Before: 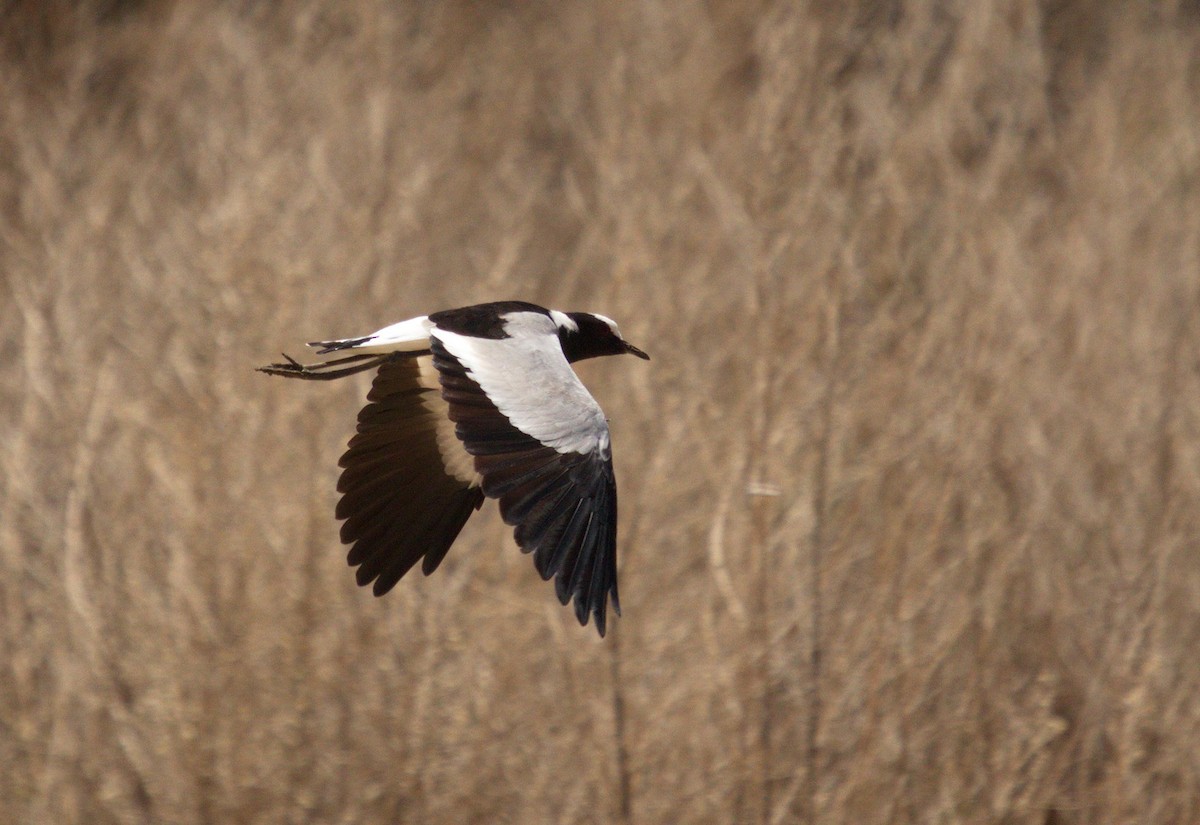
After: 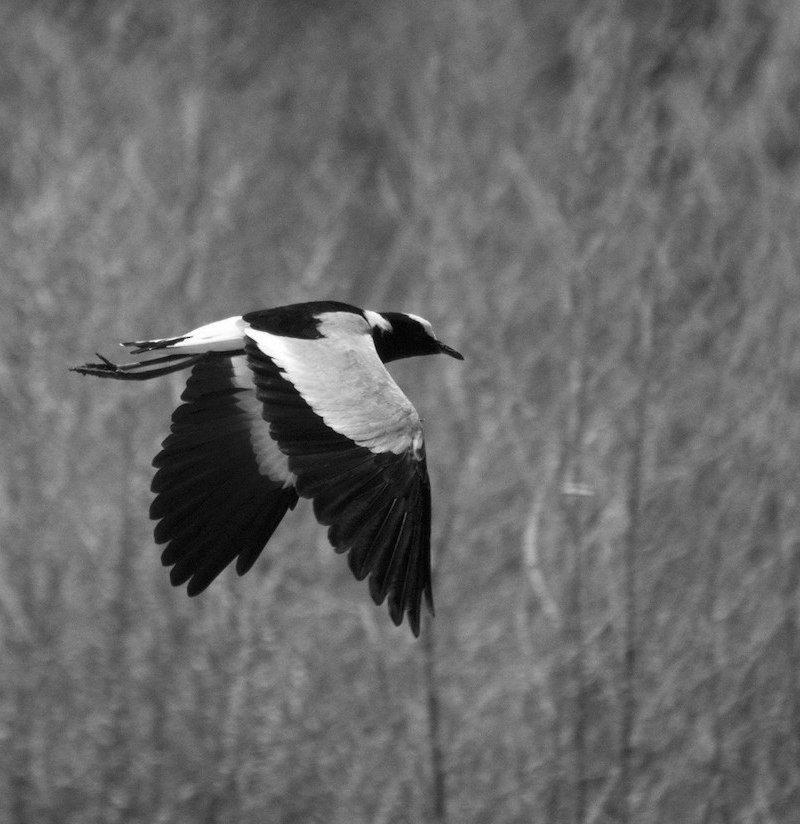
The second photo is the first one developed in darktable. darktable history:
monochrome: on, module defaults
contrast brightness saturation: brightness -0.09
crop and rotate: left 15.546%, right 17.787%
